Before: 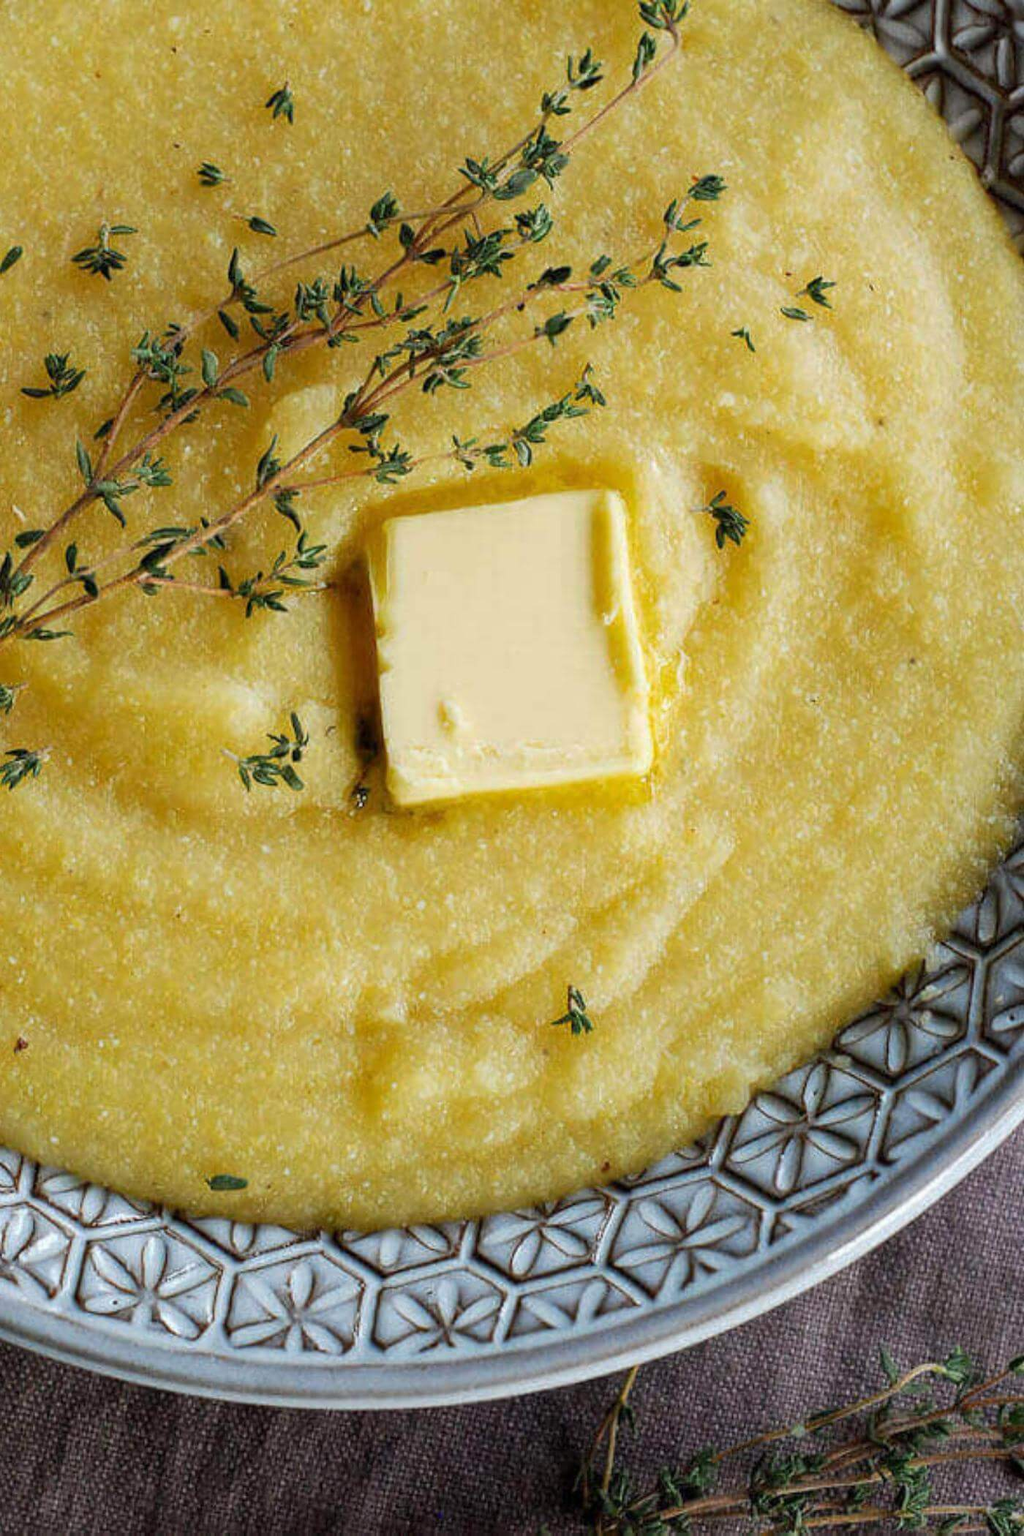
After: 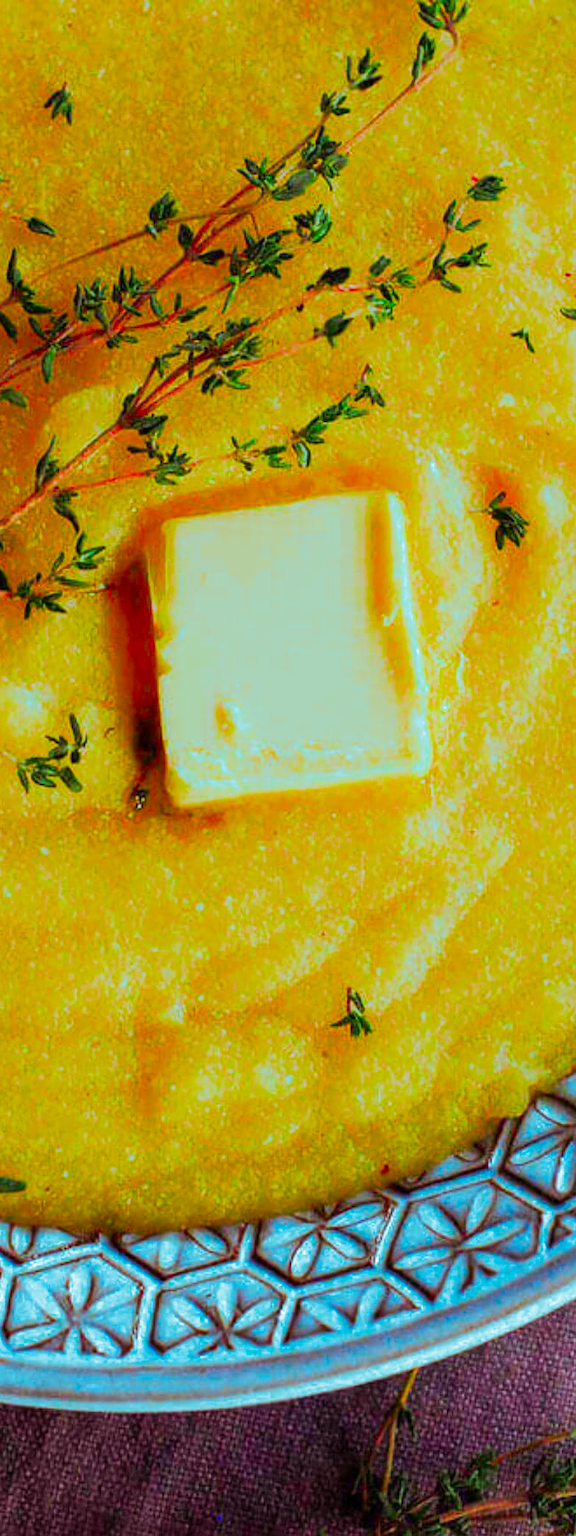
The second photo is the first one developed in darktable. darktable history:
crop: left 21.674%, right 22.086%
color correction: saturation 3
split-toning: shadows › hue 327.6°, highlights › hue 198°, highlights › saturation 0.55, balance -21.25, compress 0%
